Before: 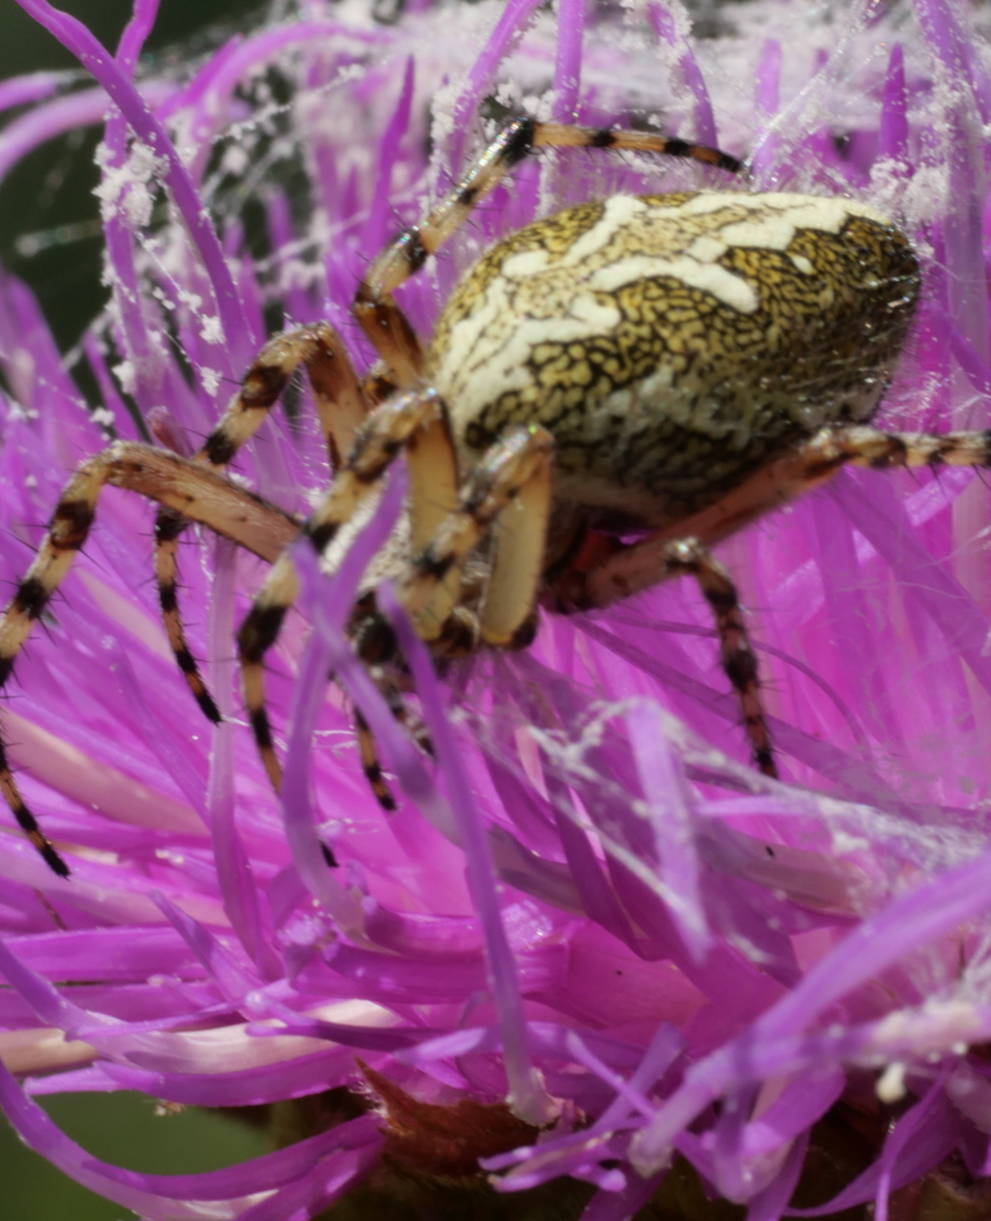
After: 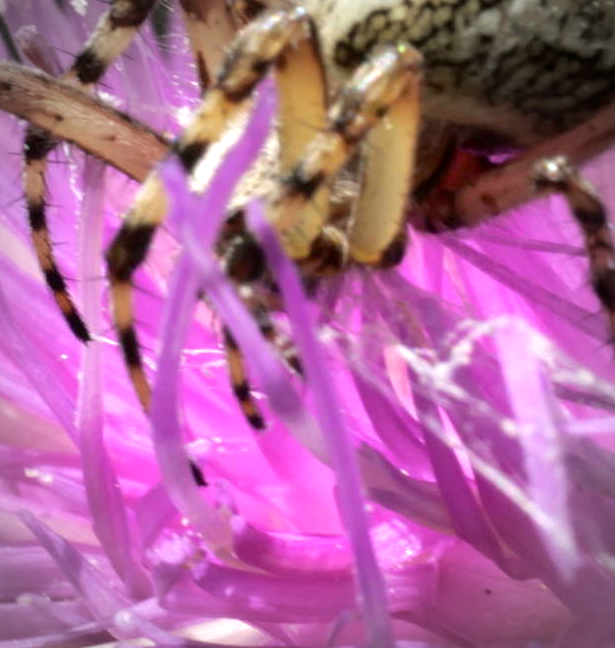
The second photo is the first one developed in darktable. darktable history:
vignetting: fall-off start 71.74%
exposure: black level correction 0.001, exposure 1 EV, compensate highlight preservation false
crop: left 13.312%, top 31.28%, right 24.627%, bottom 15.582%
